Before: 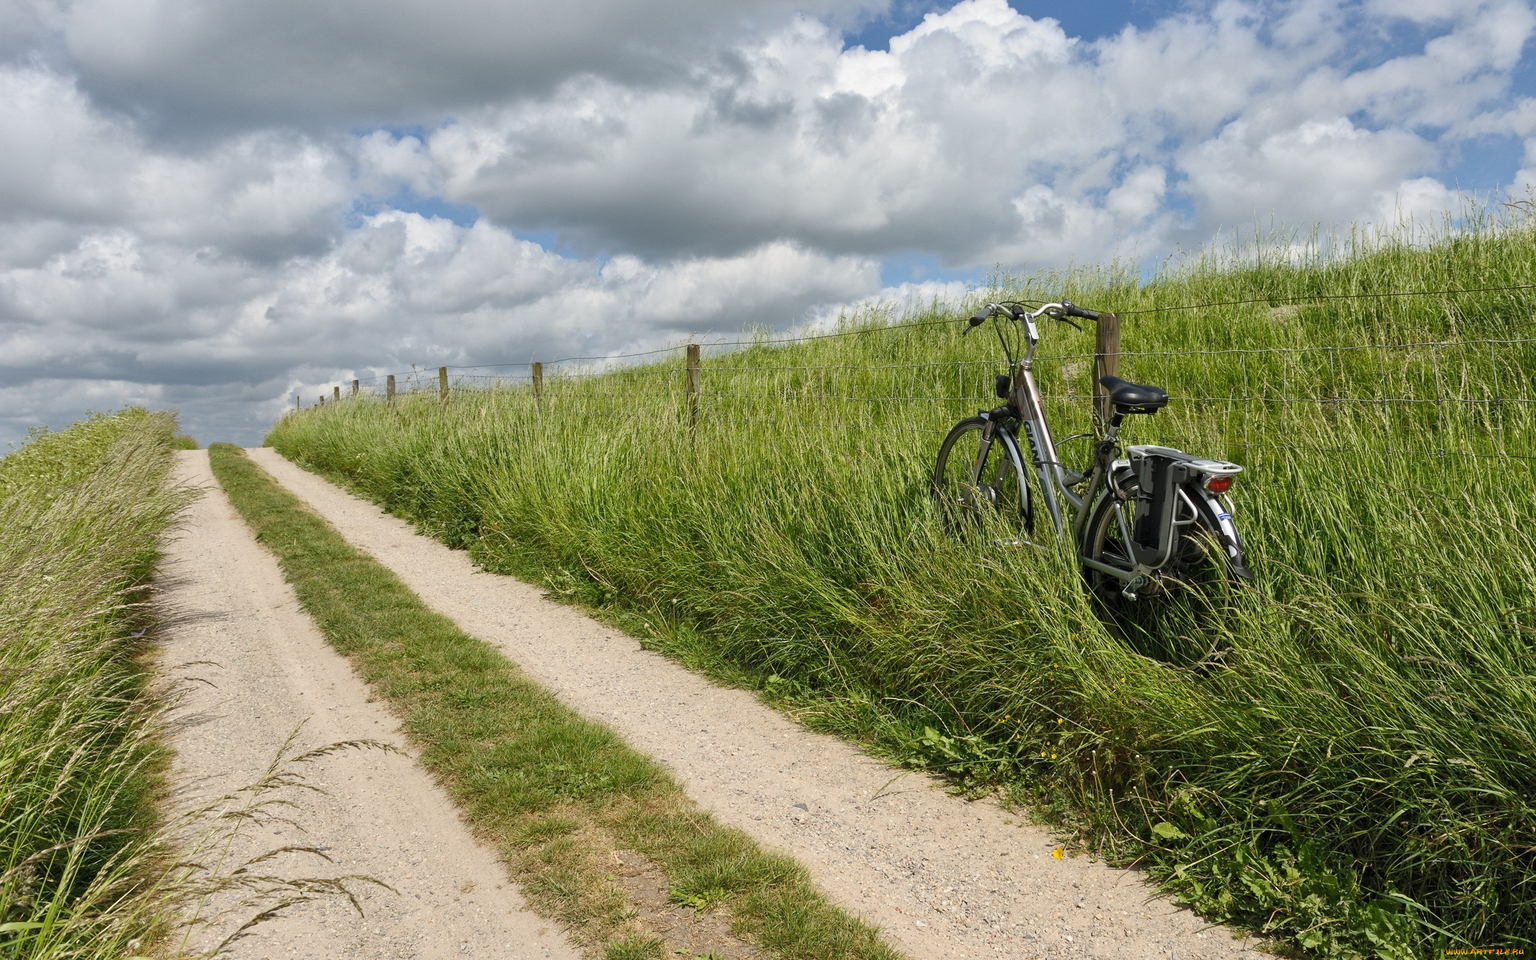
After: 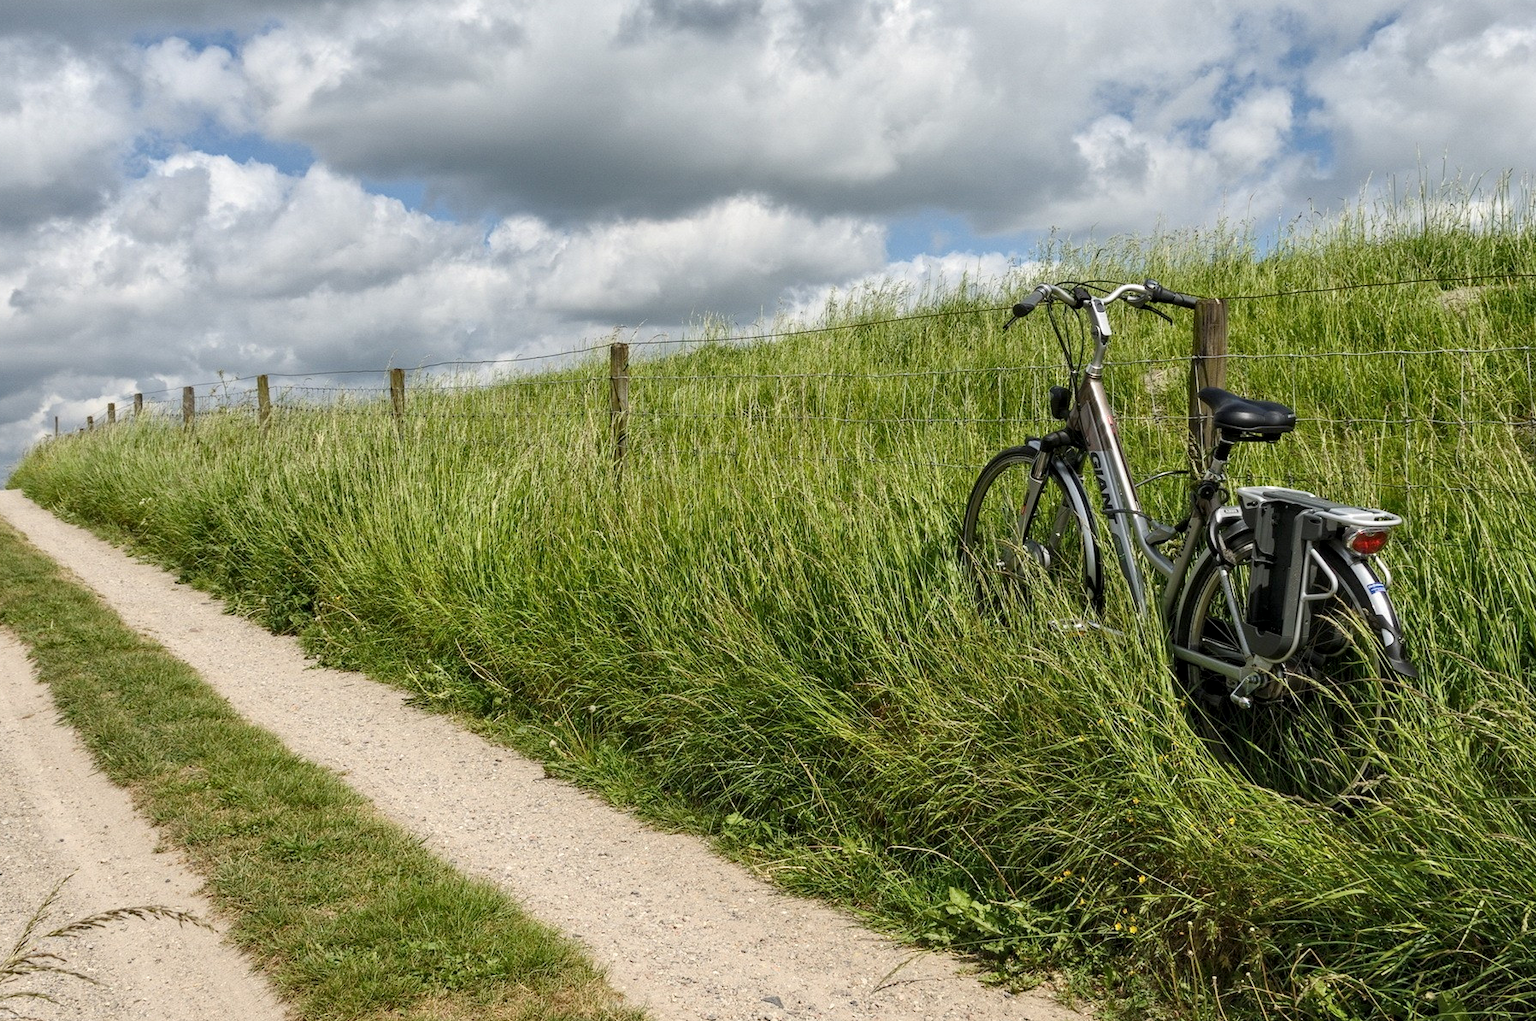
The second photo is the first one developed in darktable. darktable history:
shadows and highlights: shadows 13.48, white point adjustment 1.27, highlights -1.76, soften with gaussian
crop and rotate: left 16.842%, top 10.833%, right 12.942%, bottom 14.46%
local contrast: on, module defaults
